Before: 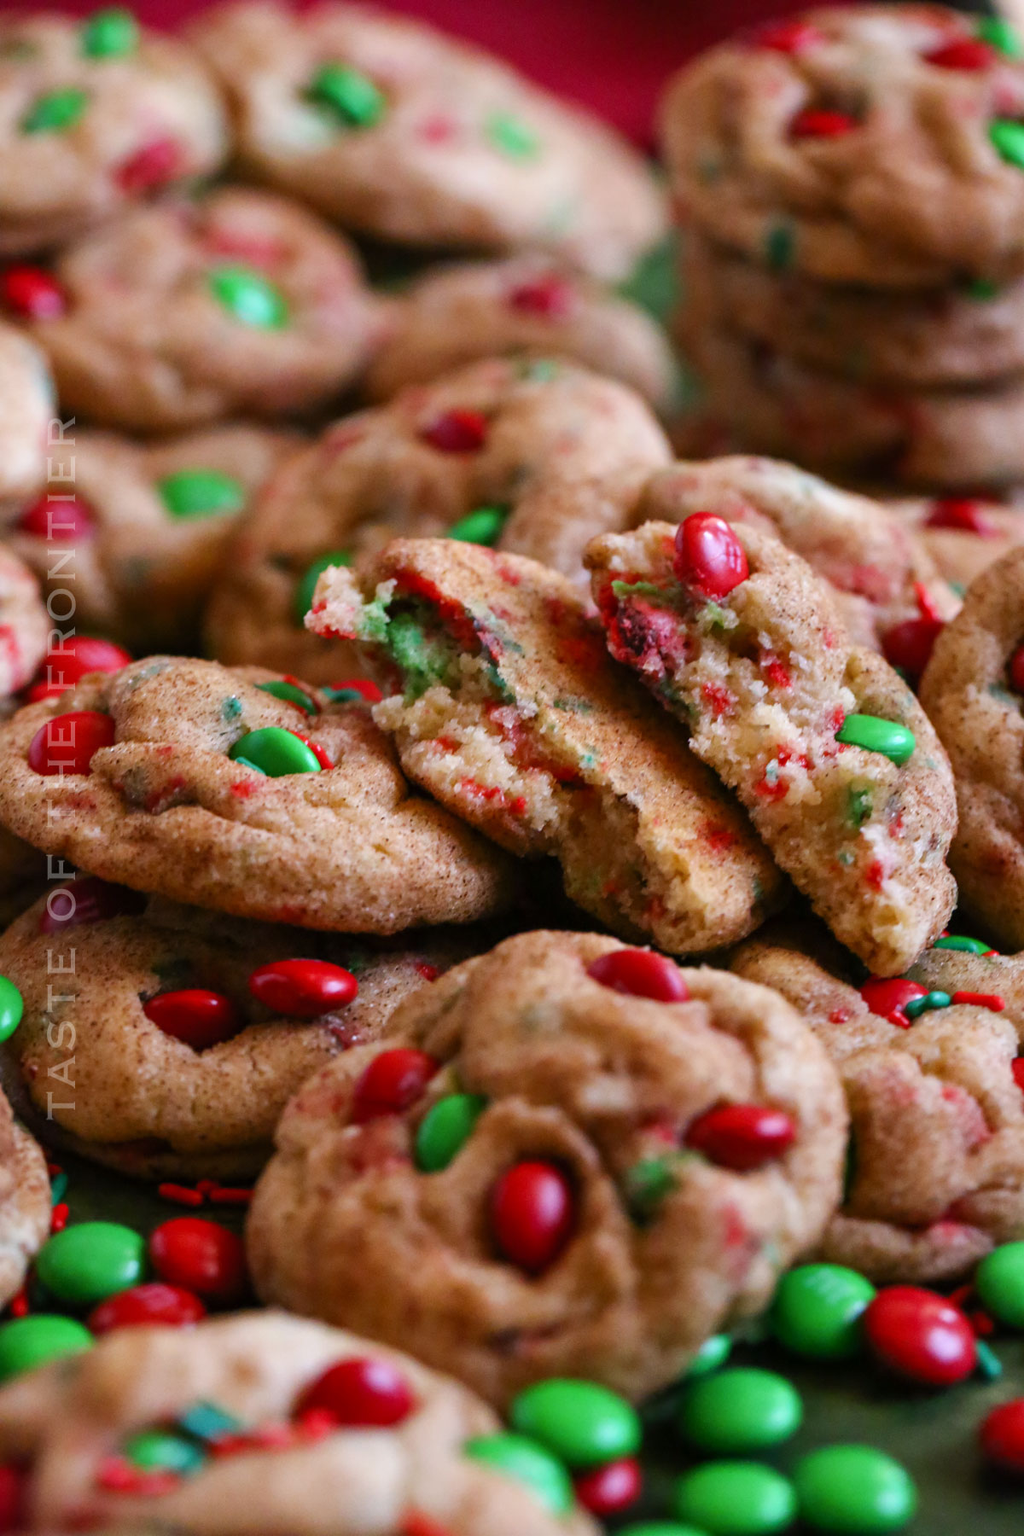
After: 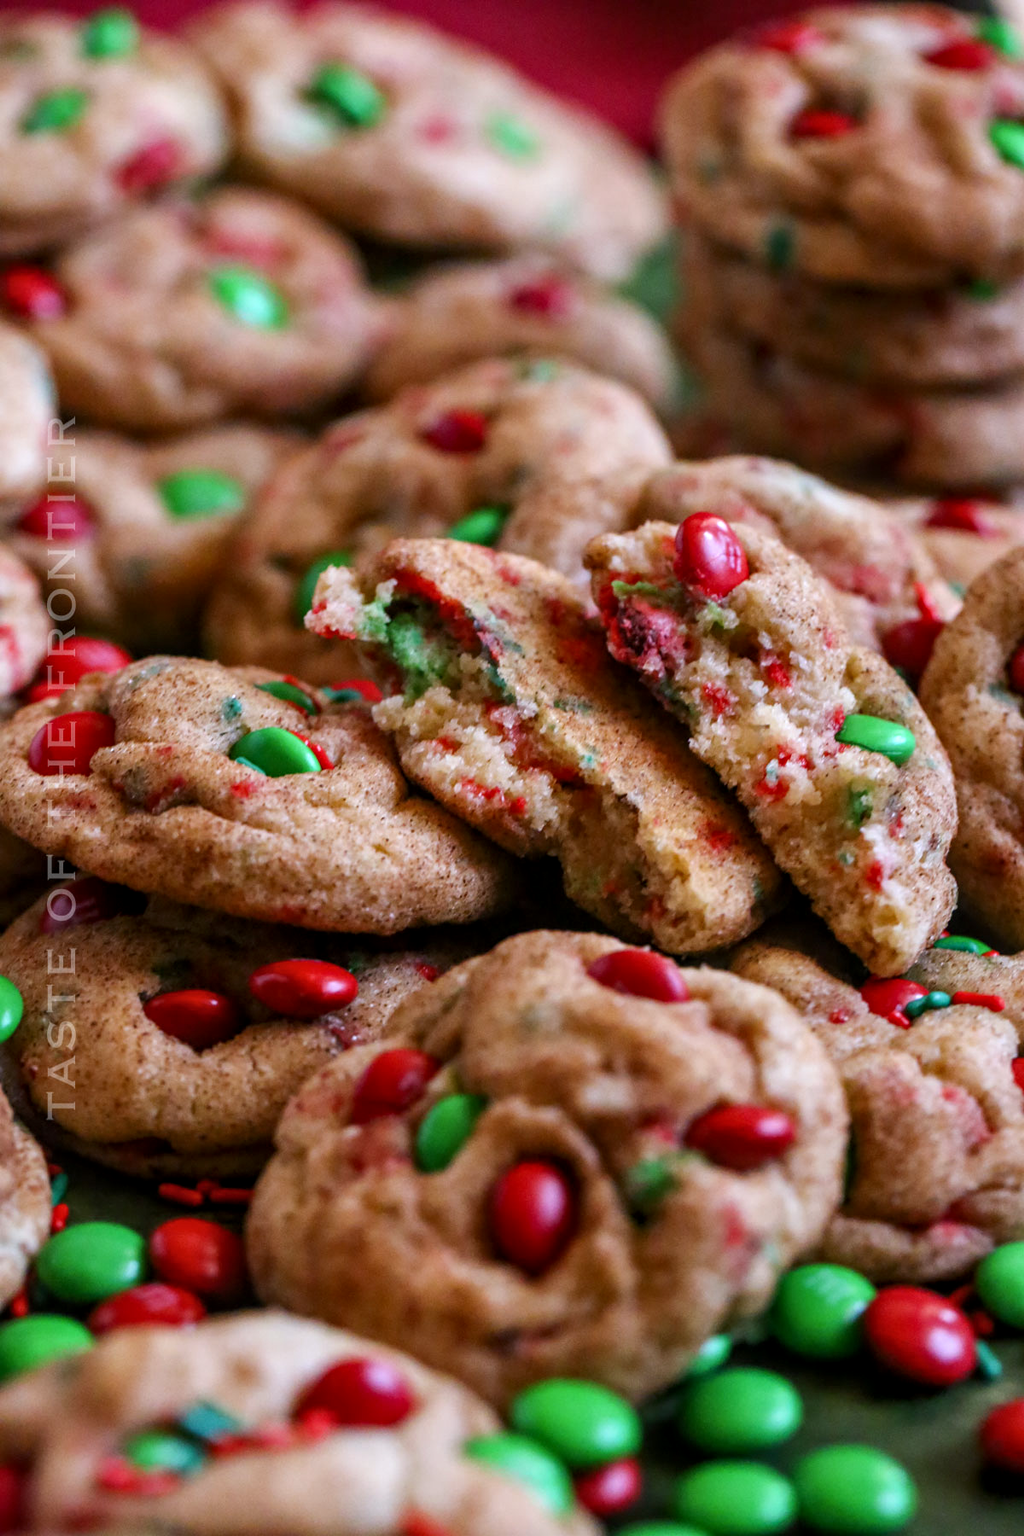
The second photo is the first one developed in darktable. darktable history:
local contrast: on, module defaults
white balance: red 0.983, blue 1.036
